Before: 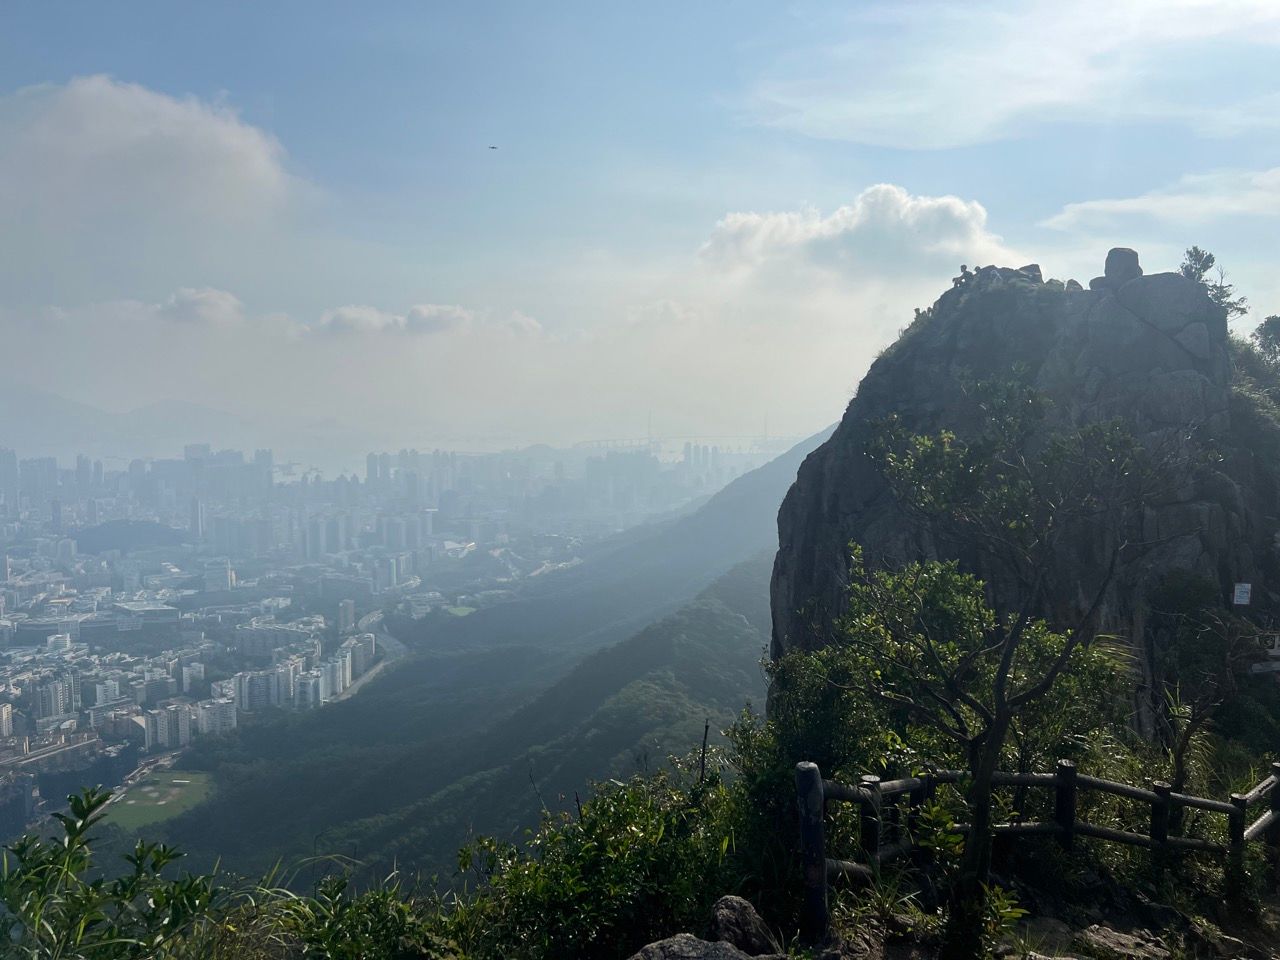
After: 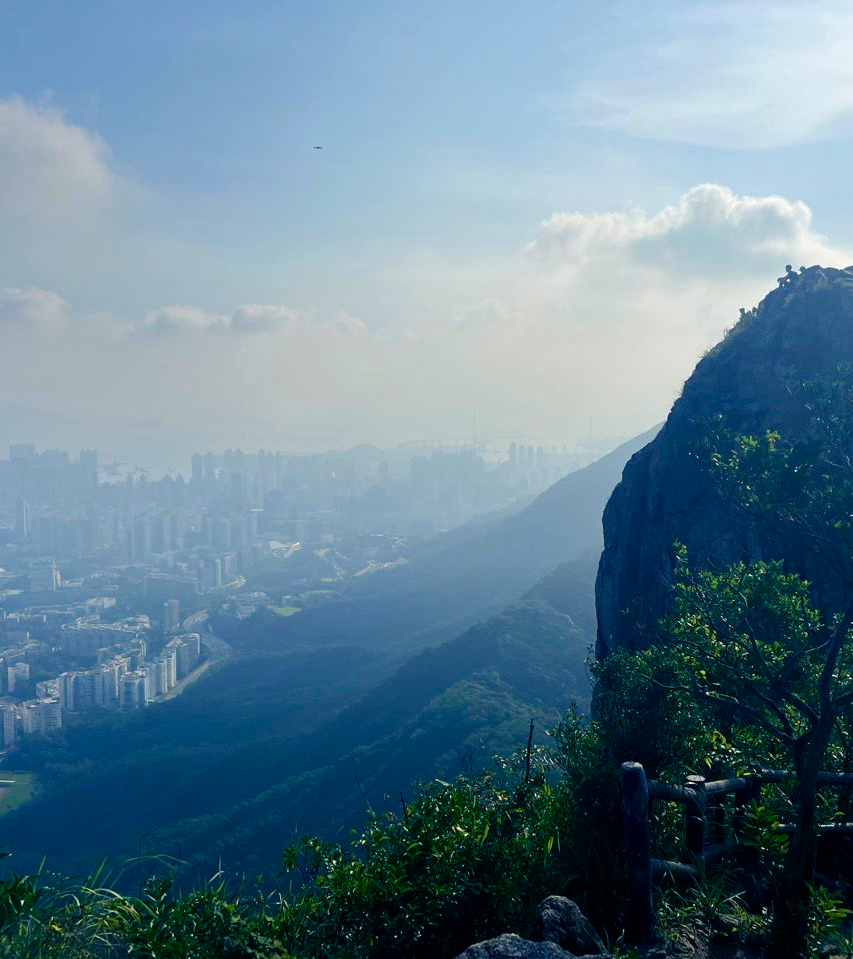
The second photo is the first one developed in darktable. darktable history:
crop and rotate: left 13.746%, right 19.573%
color balance rgb: shadows lift › luminance -40.828%, shadows lift › chroma 13.988%, shadows lift › hue 257.65°, perceptual saturation grading › global saturation 20%, perceptual saturation grading › highlights -49.812%, perceptual saturation grading › shadows 25.982%, perceptual brilliance grading › global brilliance 2.978%, perceptual brilliance grading › highlights -2.798%, perceptual brilliance grading › shadows 3.19%, global vibrance 20%
velvia: on, module defaults
